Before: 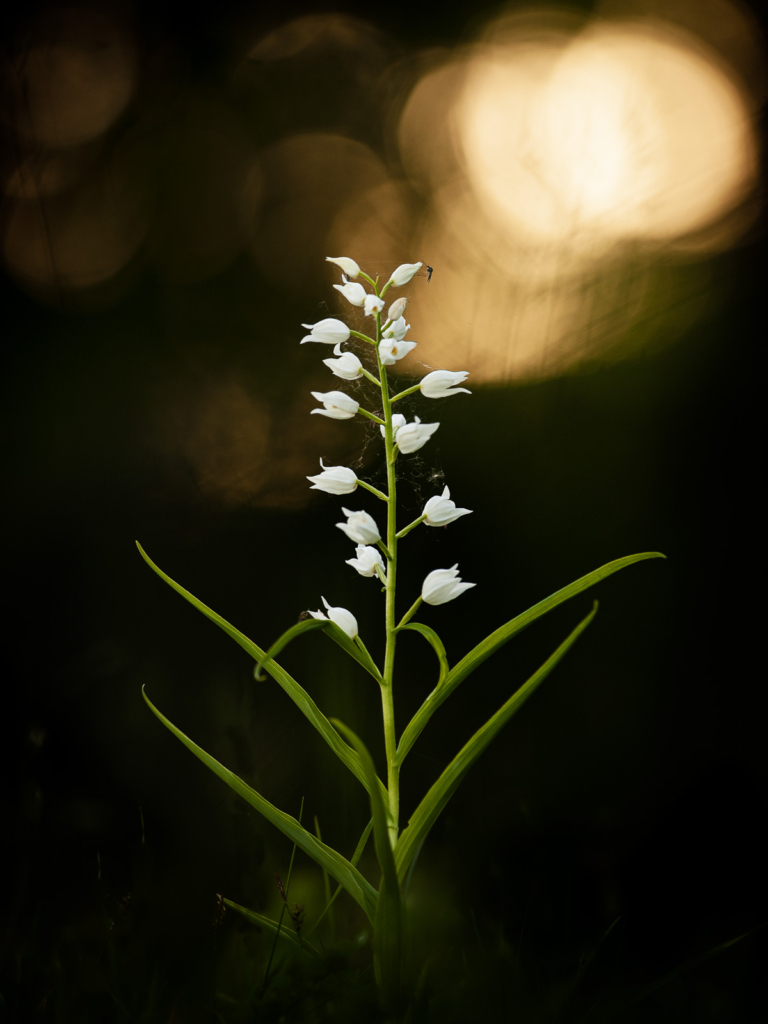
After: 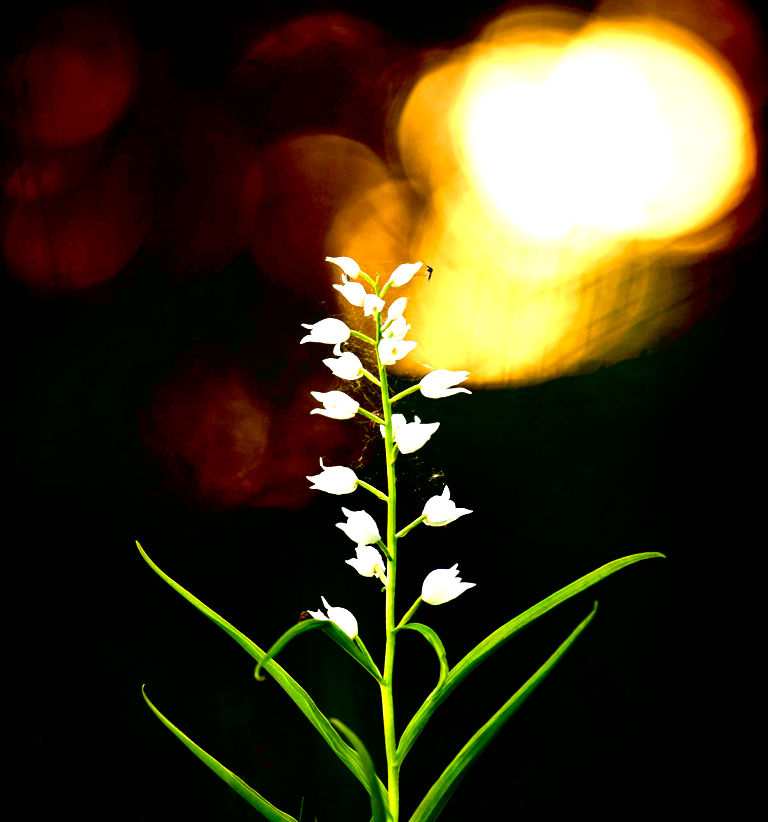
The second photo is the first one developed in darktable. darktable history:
exposure: black level correction 0.016, exposure 1.774 EV, compensate highlight preservation false
contrast brightness saturation: contrast 0.13, brightness -0.05, saturation 0.16
crop: bottom 19.644%
